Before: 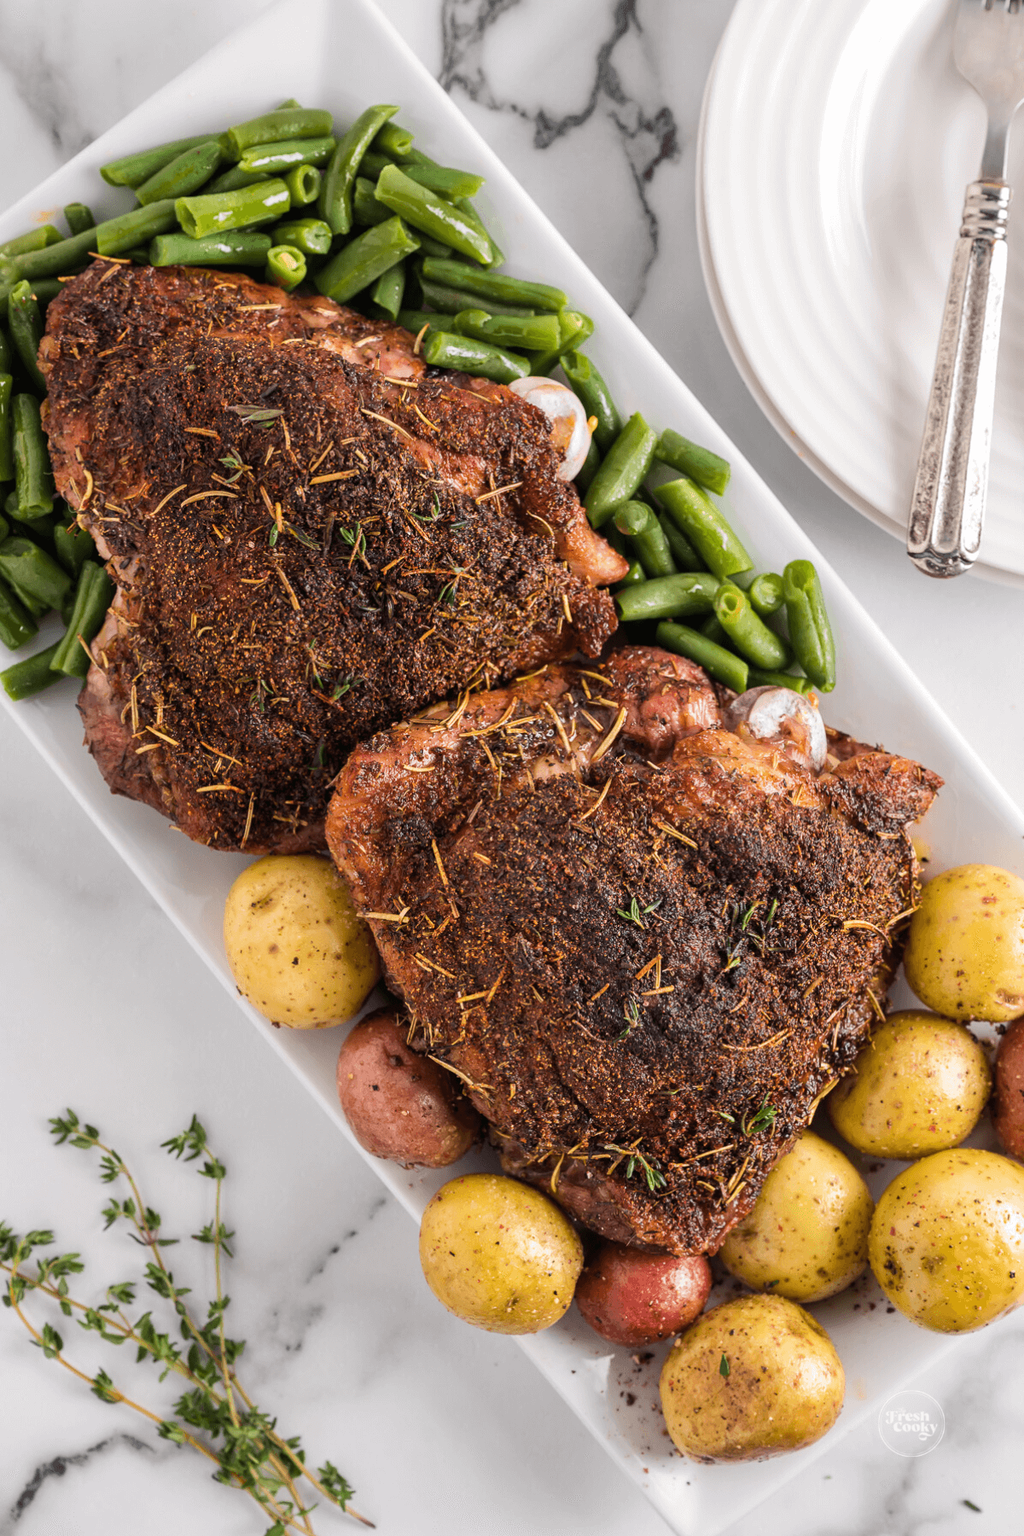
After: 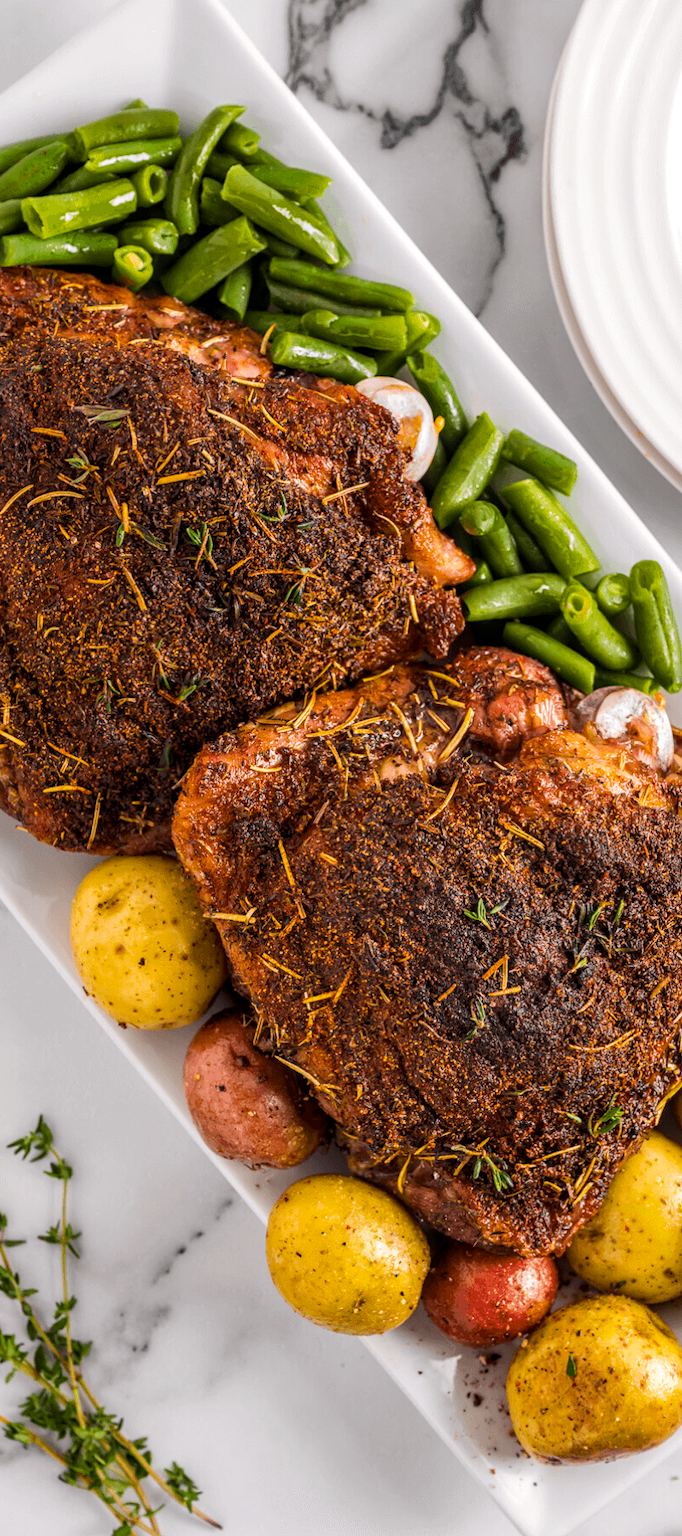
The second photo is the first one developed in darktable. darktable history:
local contrast: on, module defaults
crop and rotate: left 15.068%, right 18.273%
color balance rgb: shadows lift › luminance -10.35%, perceptual saturation grading › global saturation 30.613%, global vibrance 14.353%
